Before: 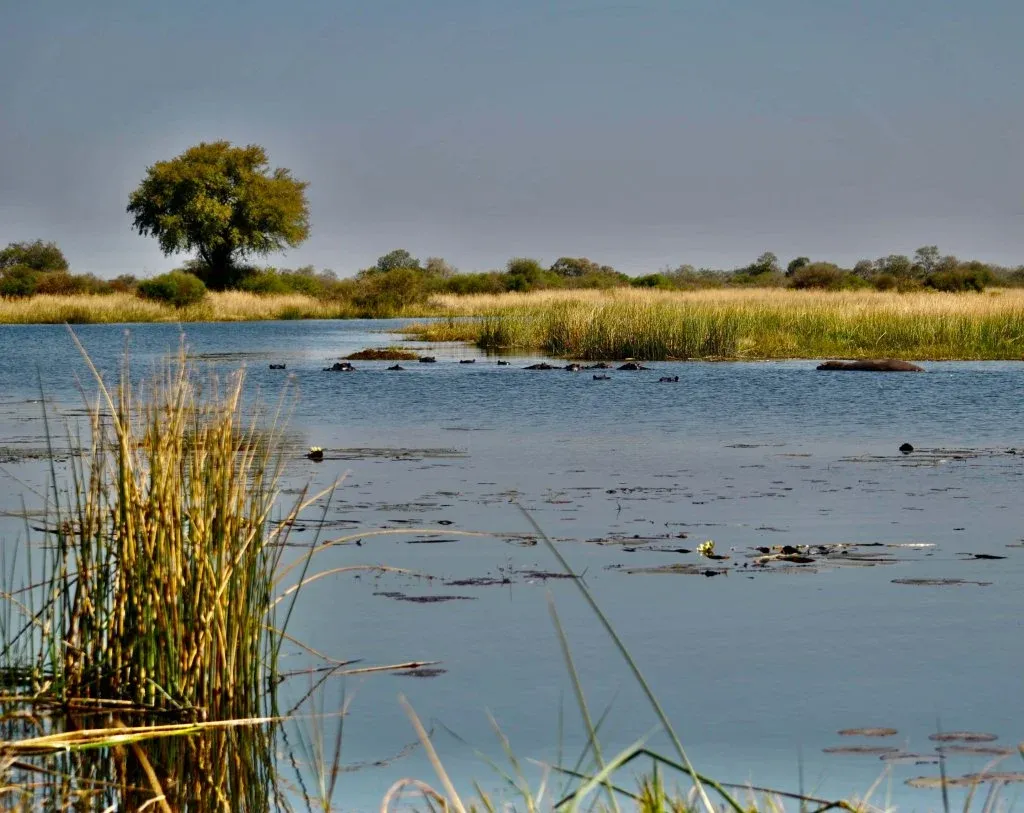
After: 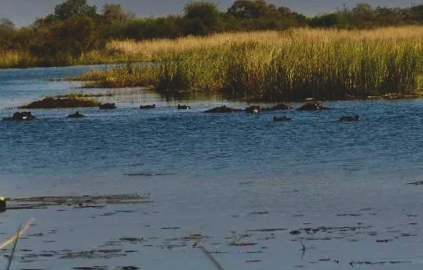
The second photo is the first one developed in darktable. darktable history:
graduated density: on, module defaults
crop: left 31.751%, top 32.172%, right 27.8%, bottom 35.83%
rotate and perspective: rotation -1.77°, lens shift (horizontal) 0.004, automatic cropping off
sigmoid: on, module defaults
rgb curve: curves: ch0 [(0, 0.186) (0.314, 0.284) (0.775, 0.708) (1, 1)], compensate middle gray true, preserve colors none
velvia: on, module defaults
